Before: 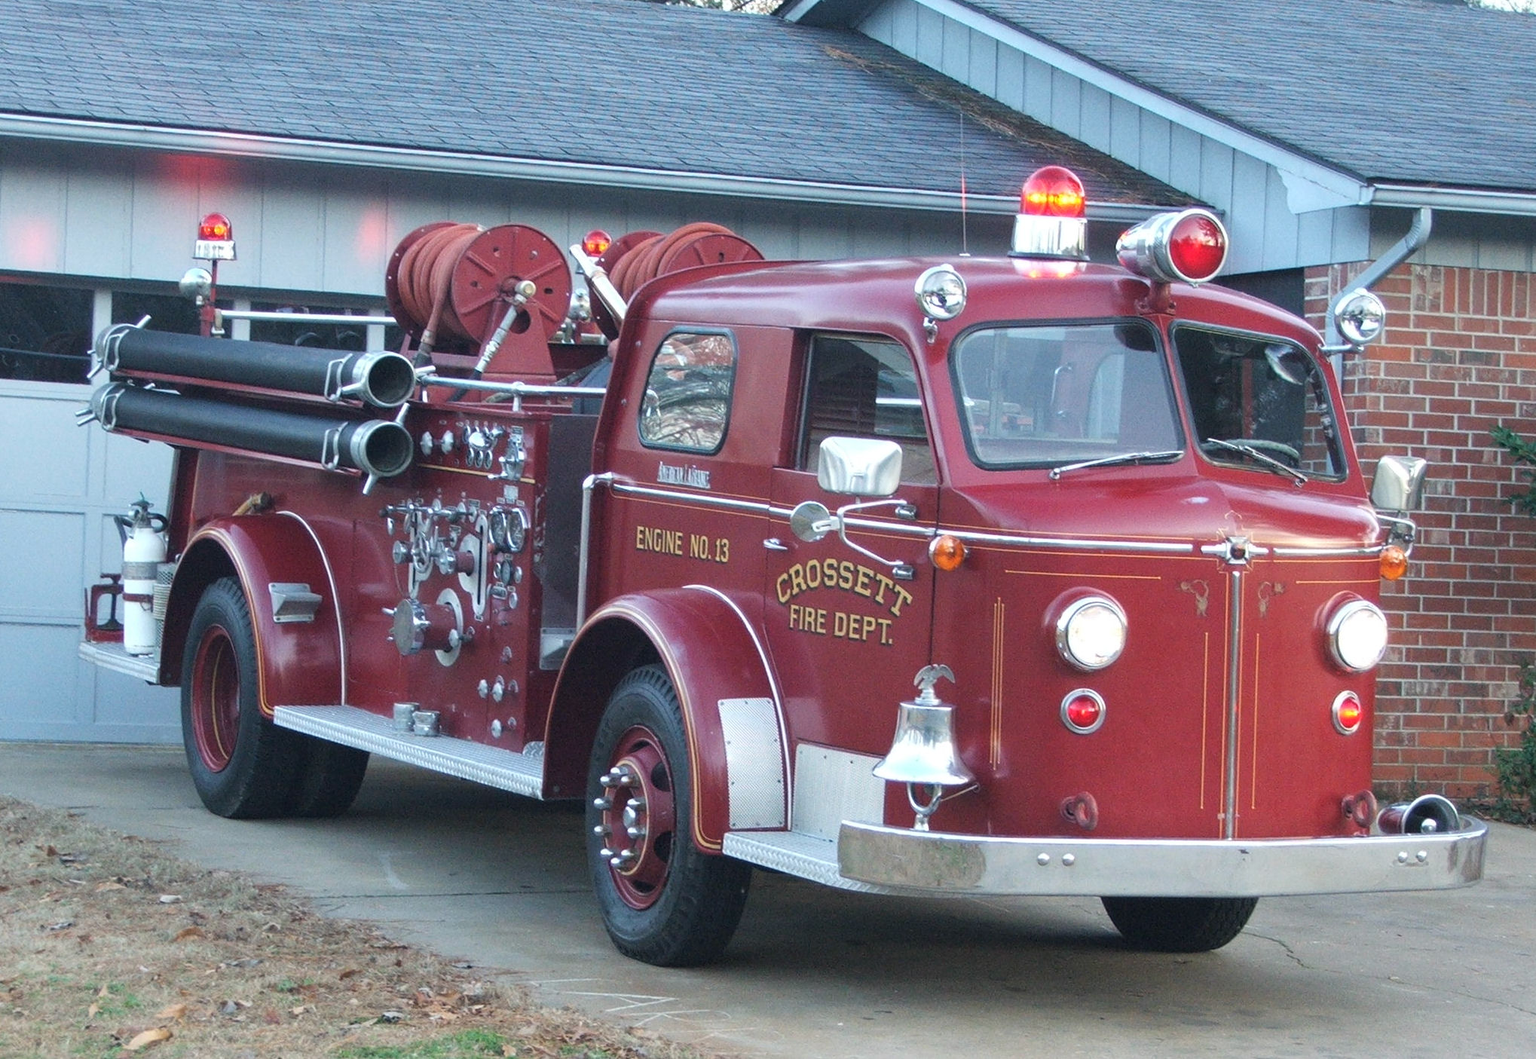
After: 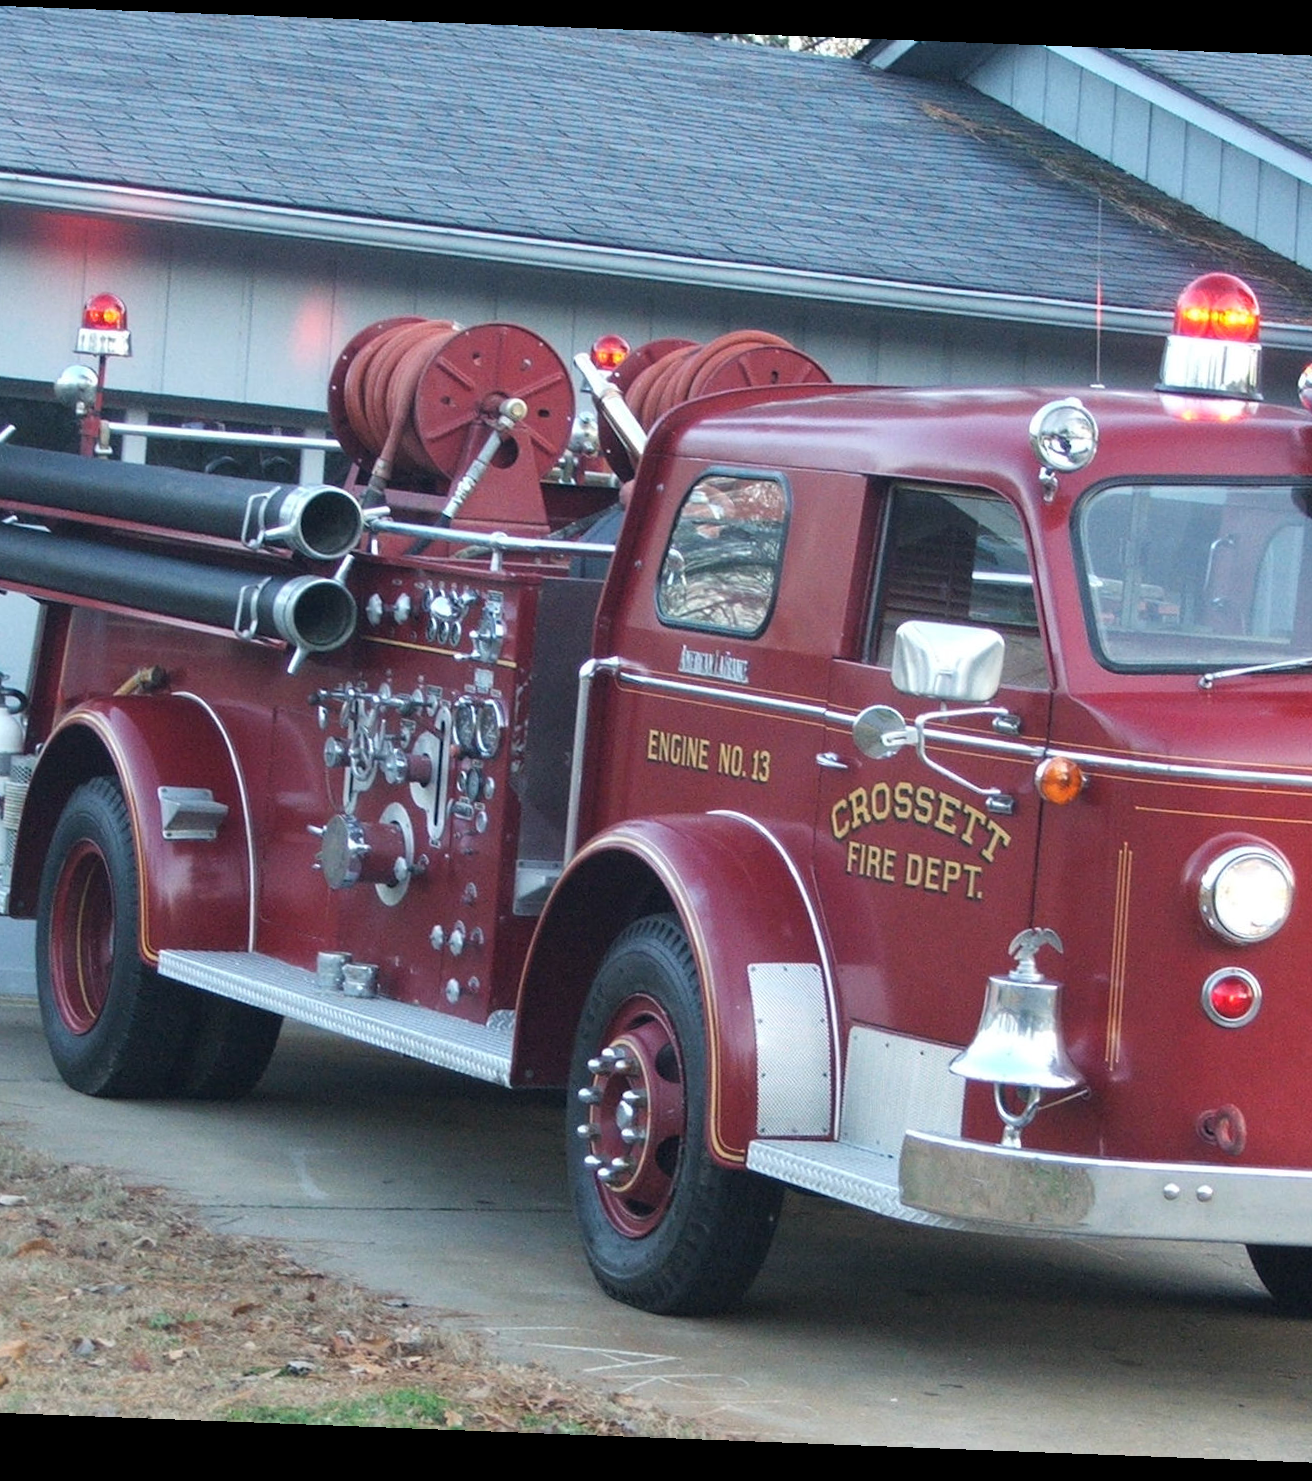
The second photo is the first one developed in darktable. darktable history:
crop: left 10.644%, right 26.528%
rotate and perspective: rotation 2.17°, automatic cropping off
